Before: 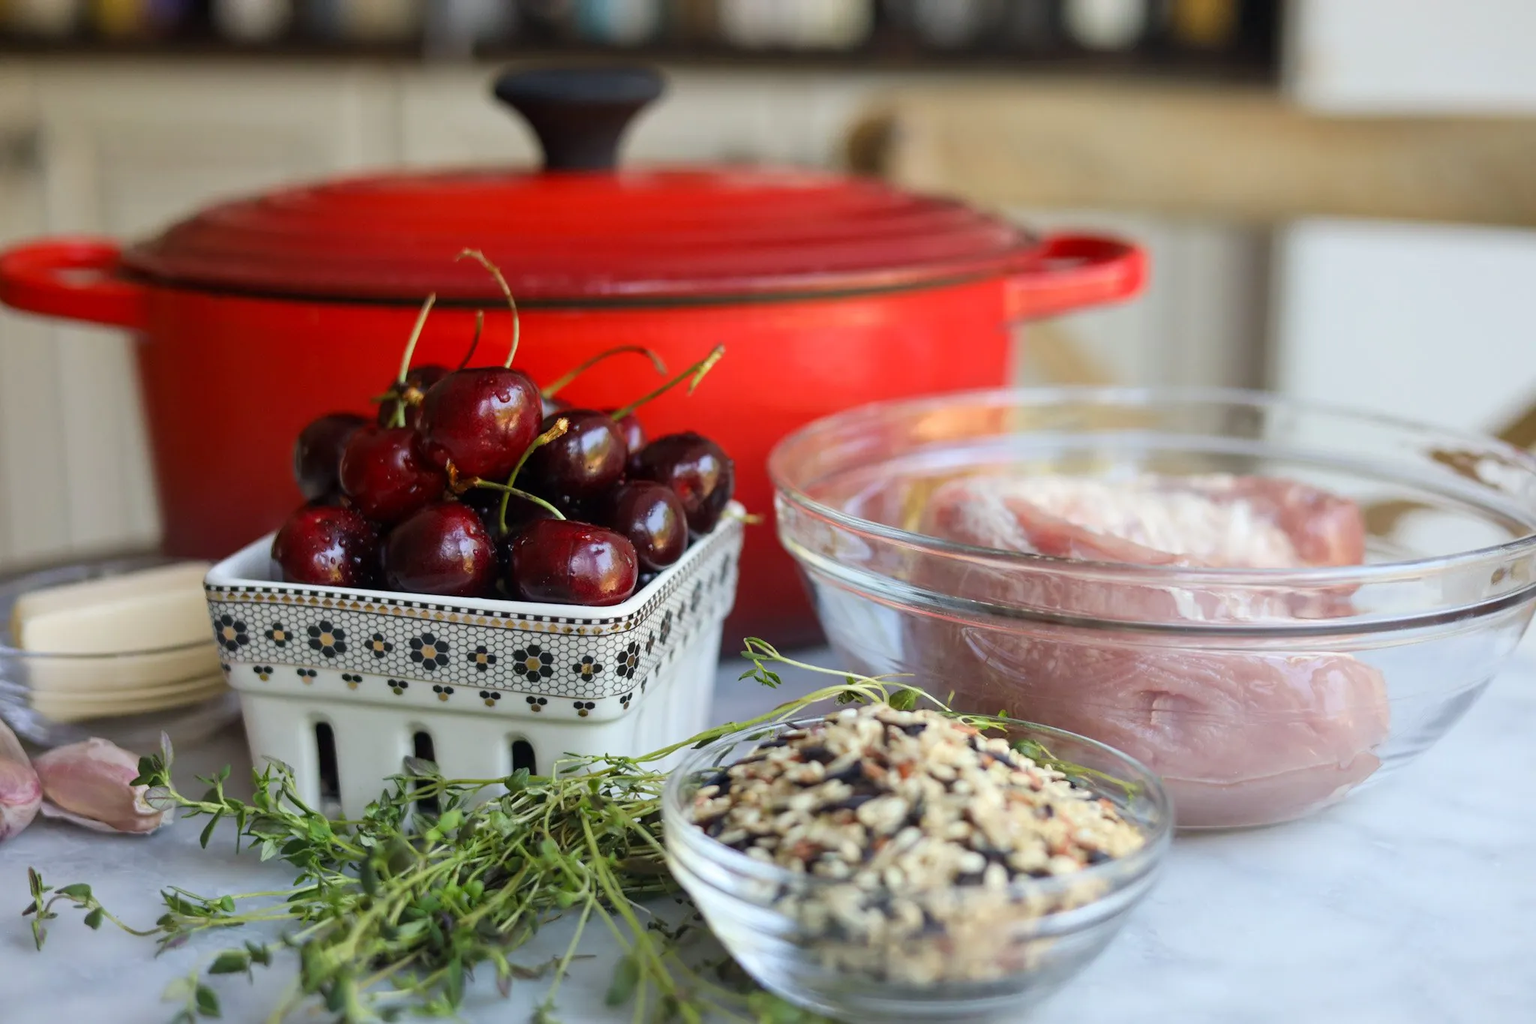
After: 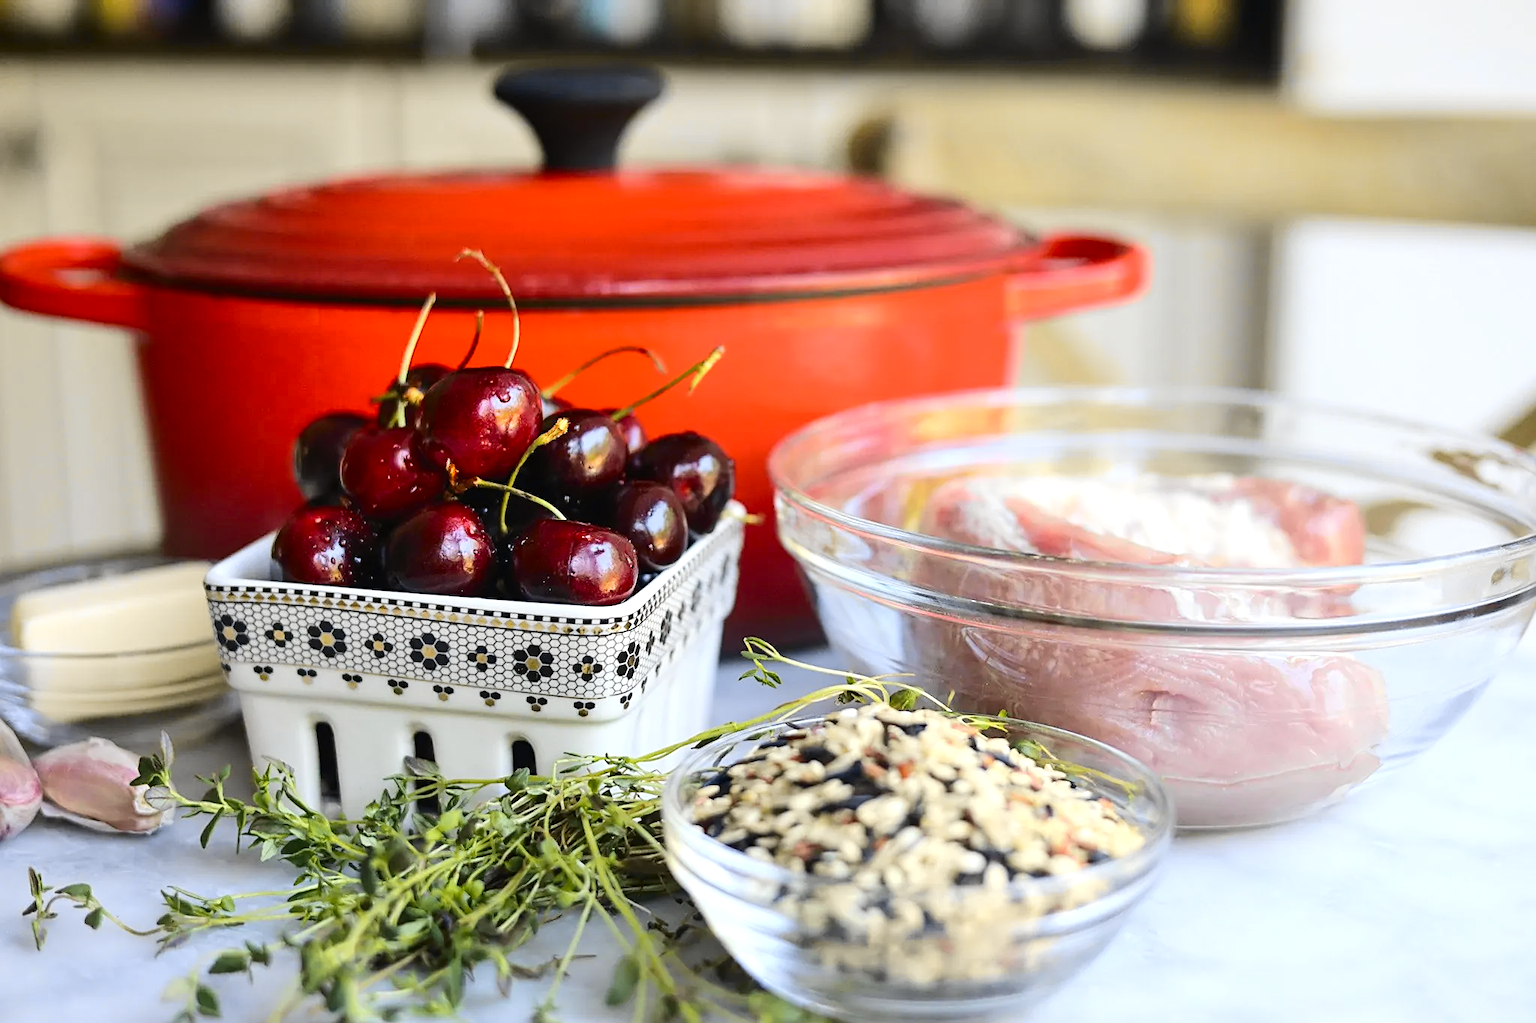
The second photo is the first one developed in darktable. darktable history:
shadows and highlights: radius 110.86, shadows 51.09, white point adjustment 9.16, highlights -4.17, highlights color adjustment 32.2%, soften with gaussian
tone curve: curves: ch0 [(0, 0.01) (0.097, 0.07) (0.204, 0.173) (0.447, 0.517) (0.539, 0.624) (0.733, 0.791) (0.879, 0.898) (1, 0.98)]; ch1 [(0, 0) (0.393, 0.415) (0.447, 0.448) (0.485, 0.494) (0.523, 0.509) (0.545, 0.544) (0.574, 0.578) (0.648, 0.674) (1, 1)]; ch2 [(0, 0) (0.369, 0.388) (0.449, 0.431) (0.499, 0.5) (0.521, 0.517) (0.53, 0.54) (0.564, 0.569) (0.674, 0.735) (1, 1)], color space Lab, independent channels, preserve colors none
sharpen: on, module defaults
